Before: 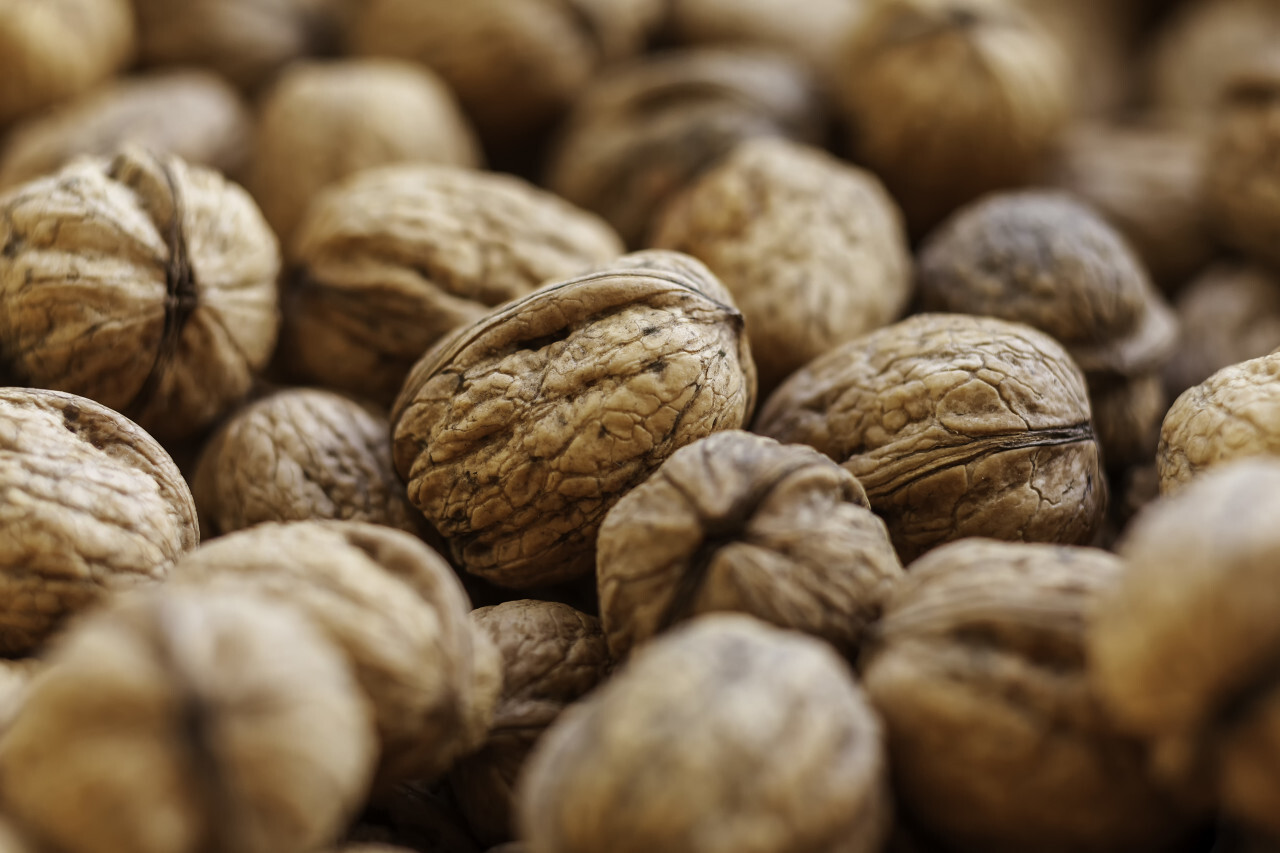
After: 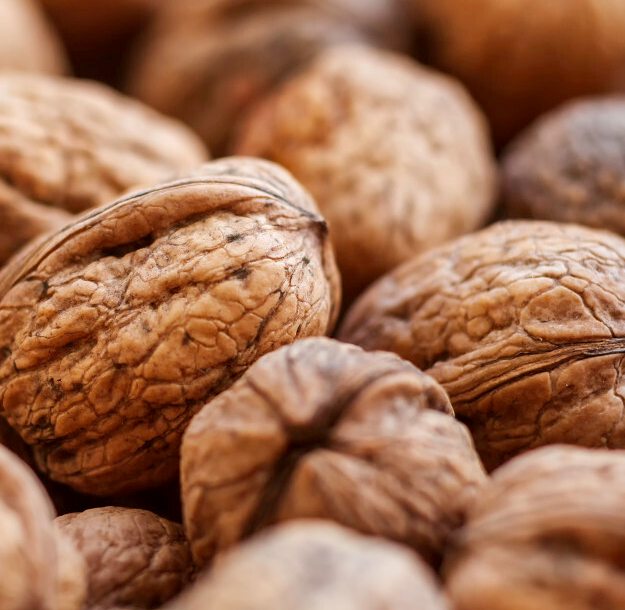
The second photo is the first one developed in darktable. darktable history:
crop: left 32.549%, top 10.996%, right 18.59%, bottom 17.445%
local contrast: mode bilateral grid, contrast 21, coarseness 49, detail 120%, midtone range 0.2
